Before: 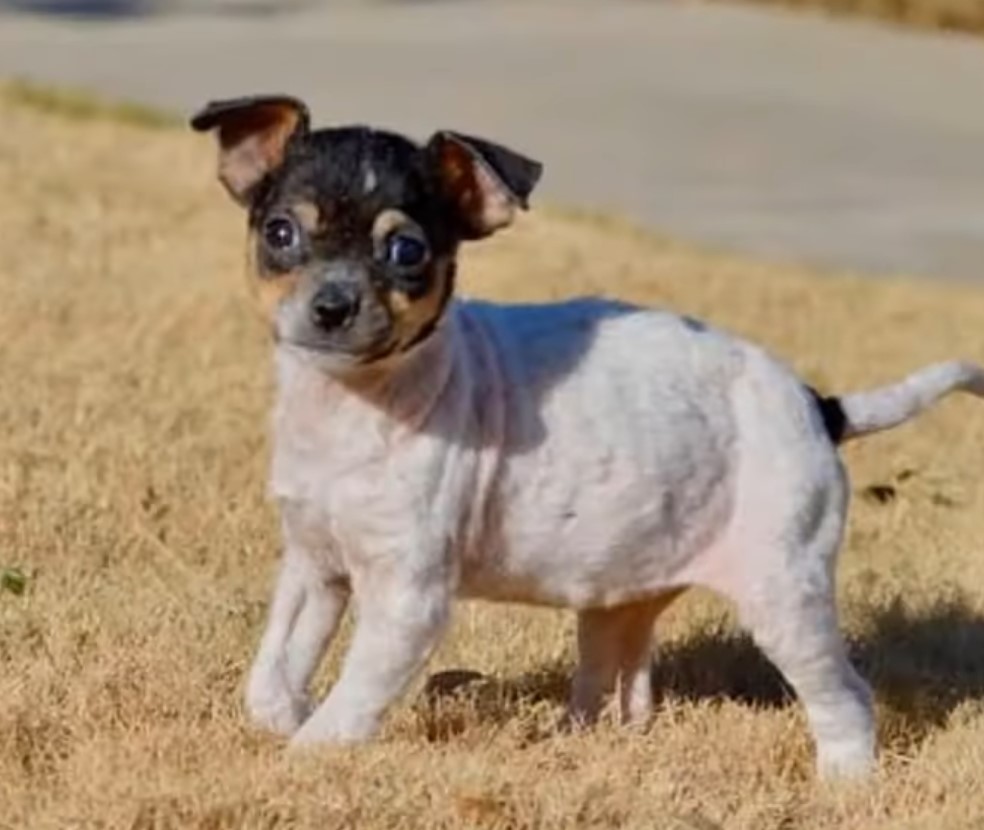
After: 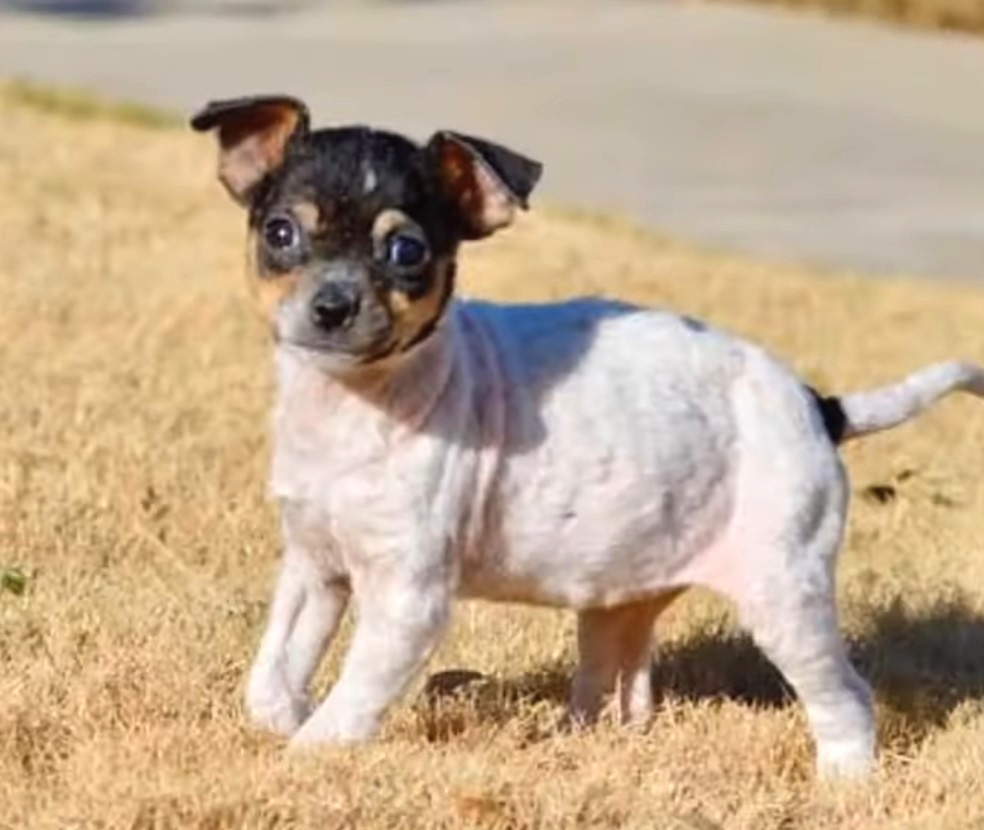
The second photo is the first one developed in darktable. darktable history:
exposure: black level correction -0.002, exposure 0.529 EV, compensate exposure bias true, compensate highlight preservation false
